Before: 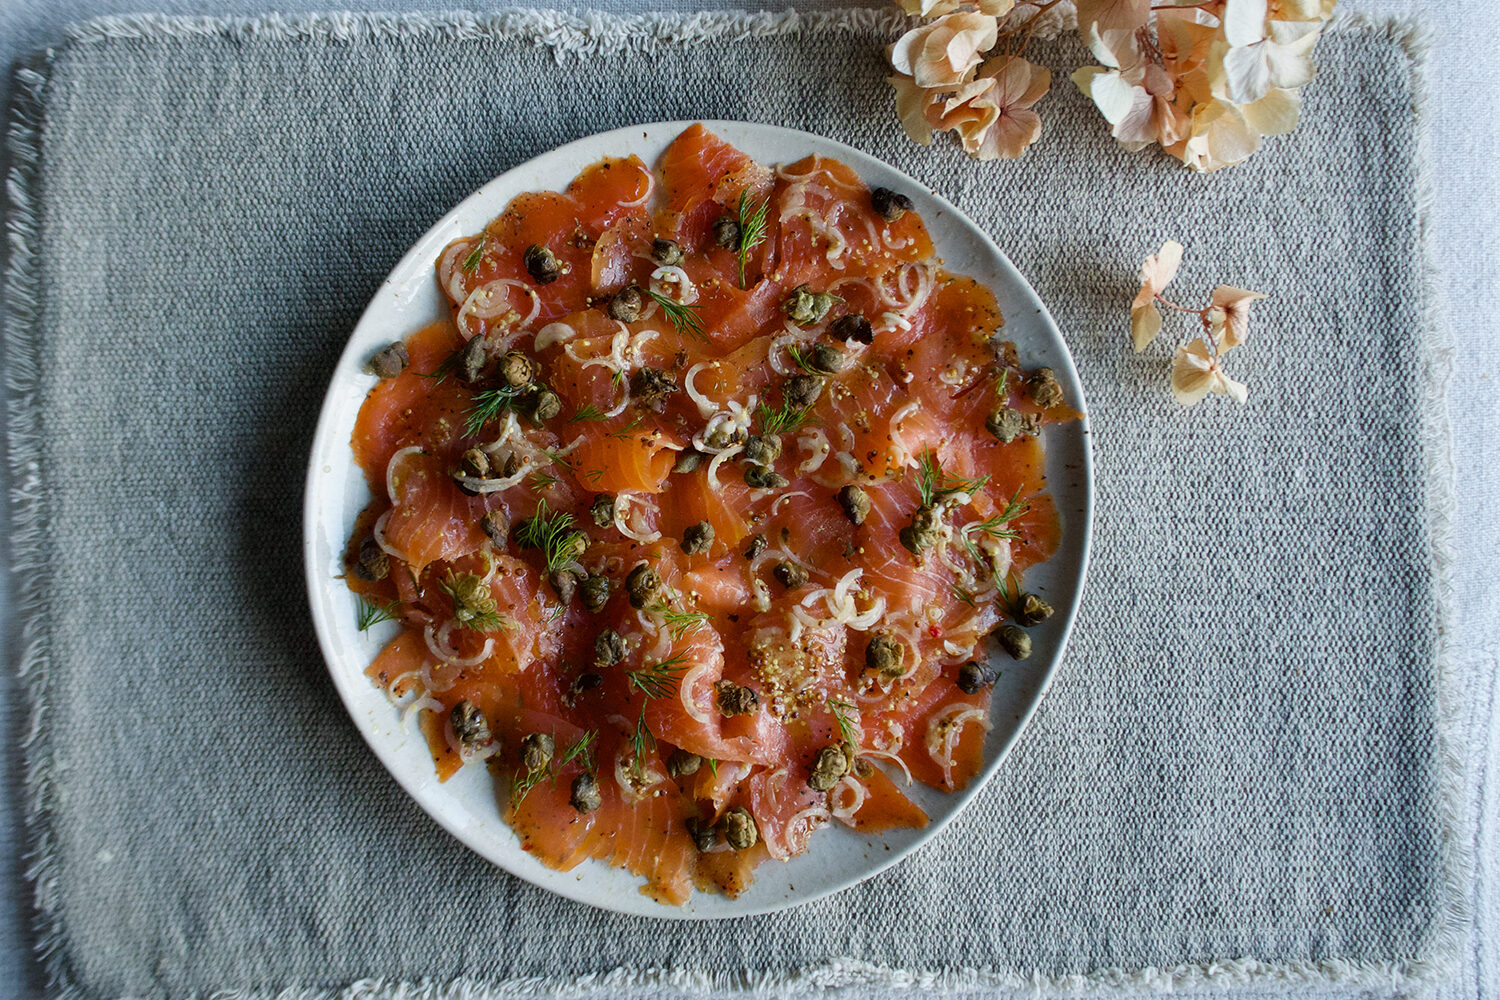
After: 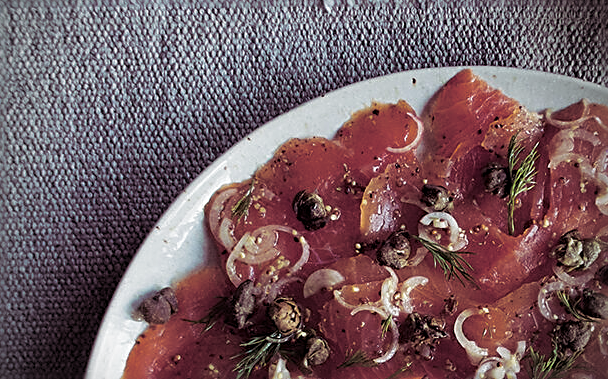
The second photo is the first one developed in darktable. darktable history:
sharpen: radius 2.676, amount 0.669
vignetting: on, module defaults
crop: left 15.452%, top 5.459%, right 43.956%, bottom 56.62%
split-toning: shadows › hue 316.8°, shadows › saturation 0.47, highlights › hue 201.6°, highlights › saturation 0, balance -41.97, compress 28.01%
